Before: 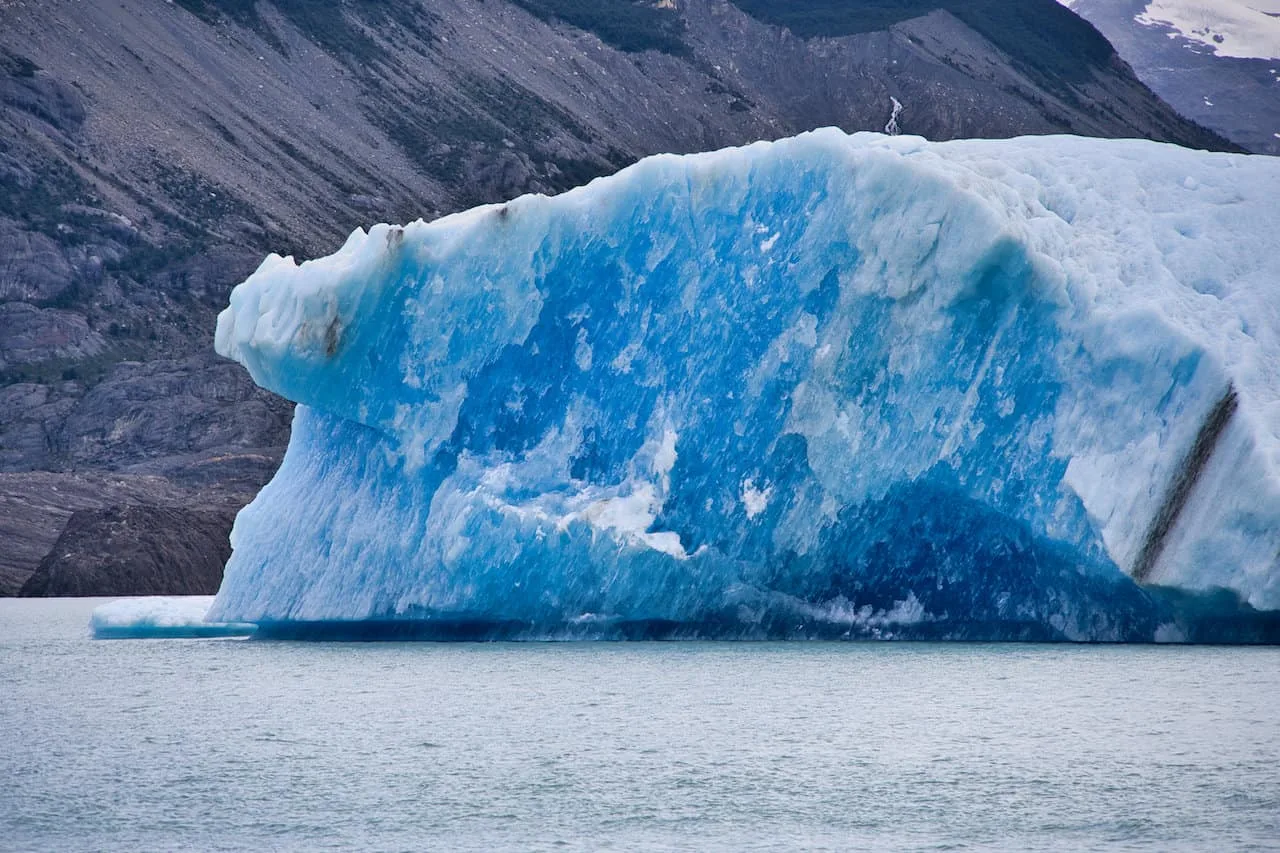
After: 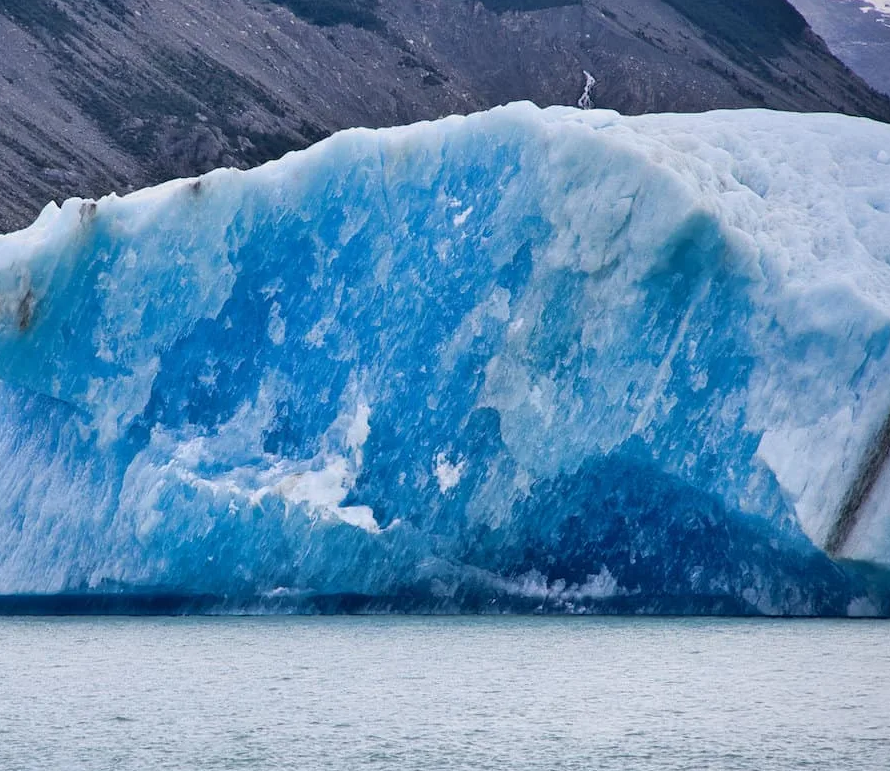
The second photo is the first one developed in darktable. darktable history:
crop and rotate: left 24.032%, top 3.221%, right 6.418%, bottom 6.282%
